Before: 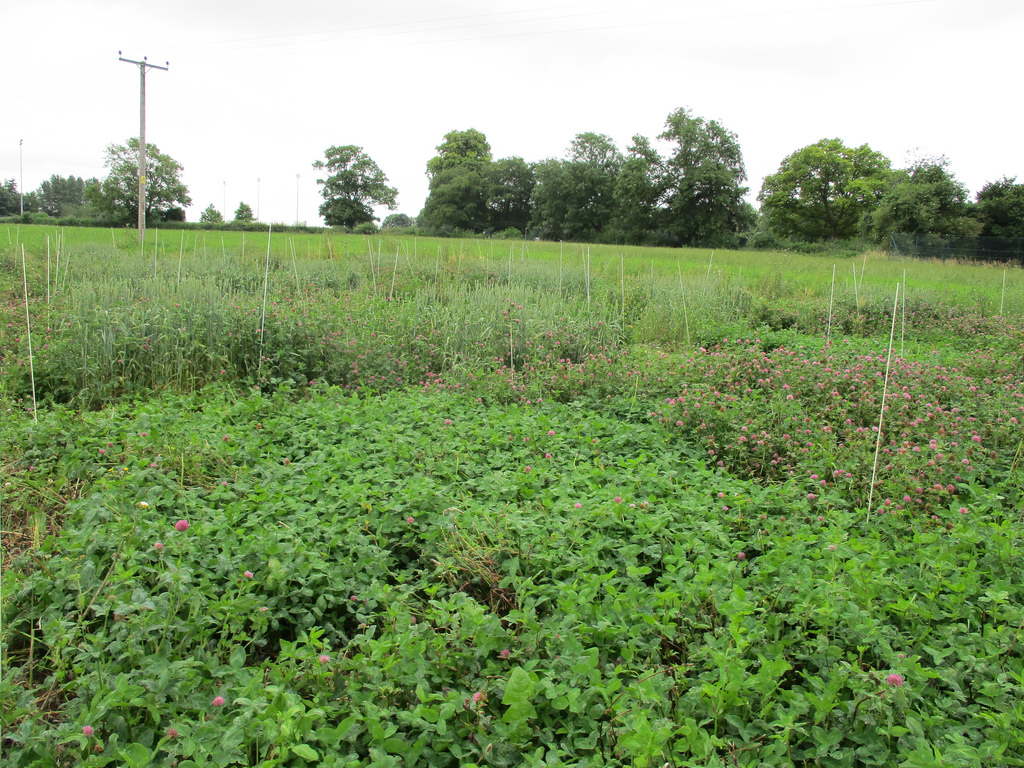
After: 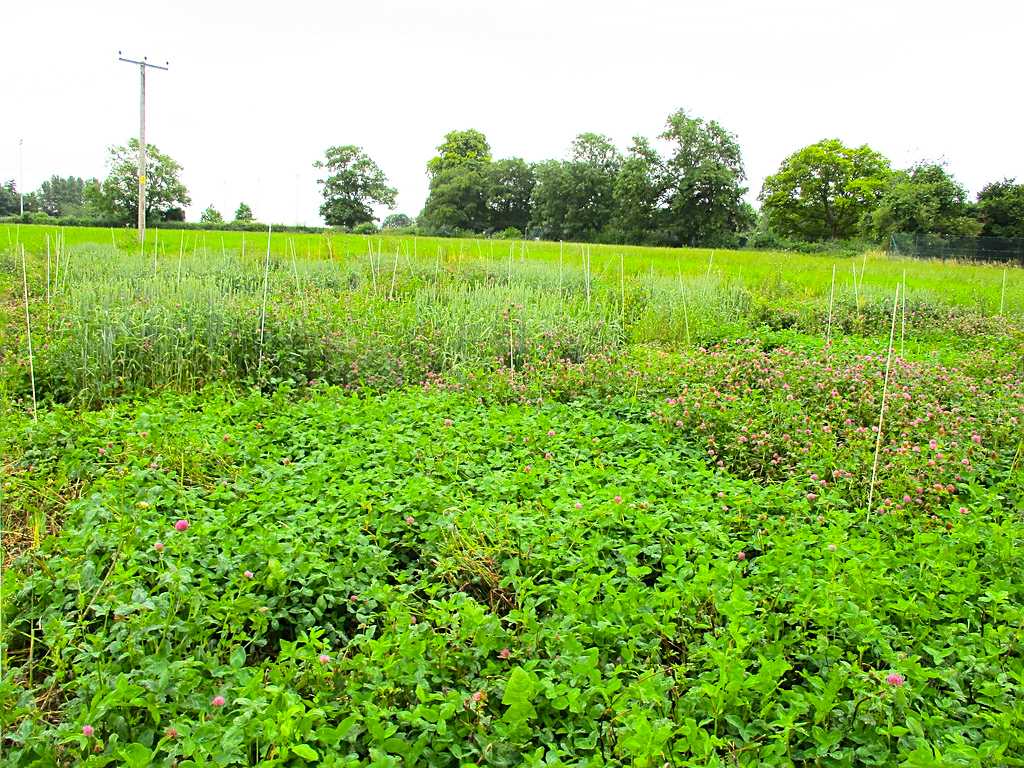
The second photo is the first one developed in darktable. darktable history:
contrast brightness saturation: saturation -0.05
color balance rgb: linear chroma grading › global chroma 15%, perceptual saturation grading › global saturation 30%
base curve: curves: ch0 [(0, 0) (0.557, 0.834) (1, 1)]
sharpen: on, module defaults
